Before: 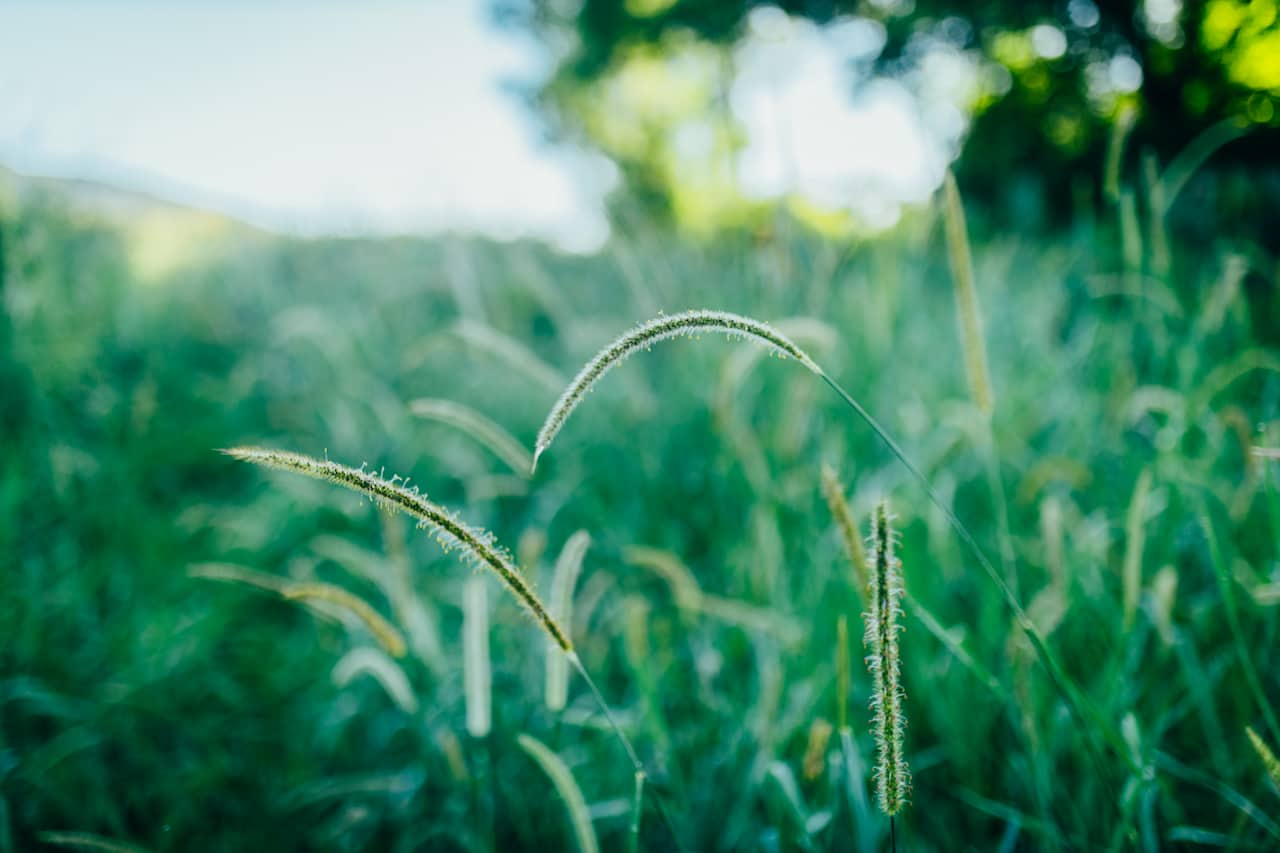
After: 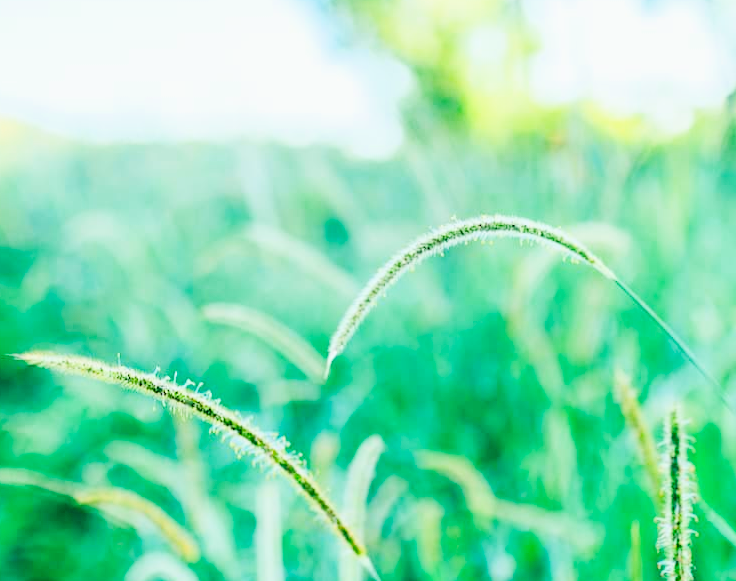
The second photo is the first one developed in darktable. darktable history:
color correction: highlights b* 0.007, saturation 1.27
exposure: black level correction 0, exposure 1.684 EV, compensate exposure bias true, compensate highlight preservation false
crop: left 16.199%, top 11.229%, right 26.27%, bottom 20.615%
filmic rgb: black relative exposure -2.99 EV, white relative exposure 4.56 EV, threshold 3.06 EV, hardness 1.72, contrast 1.26, iterations of high-quality reconstruction 0, enable highlight reconstruction true
